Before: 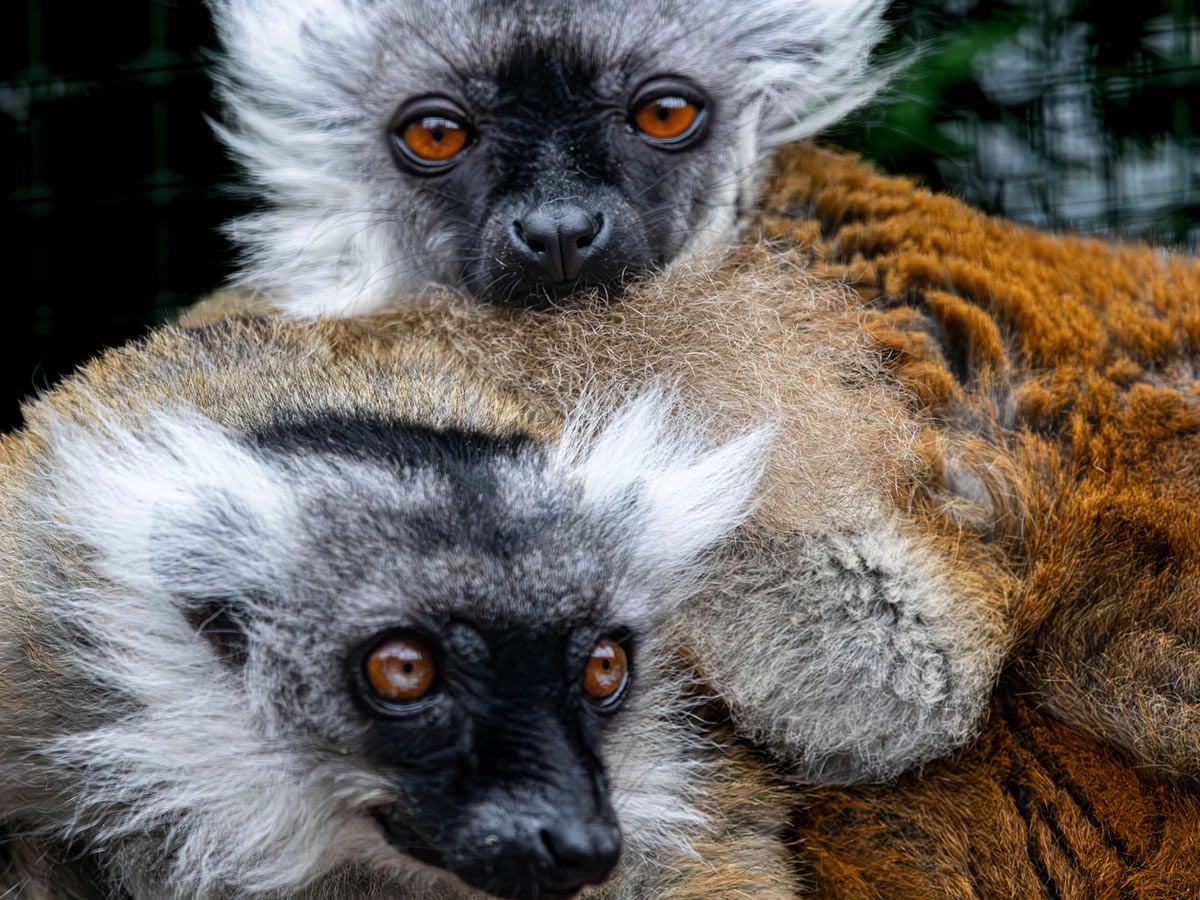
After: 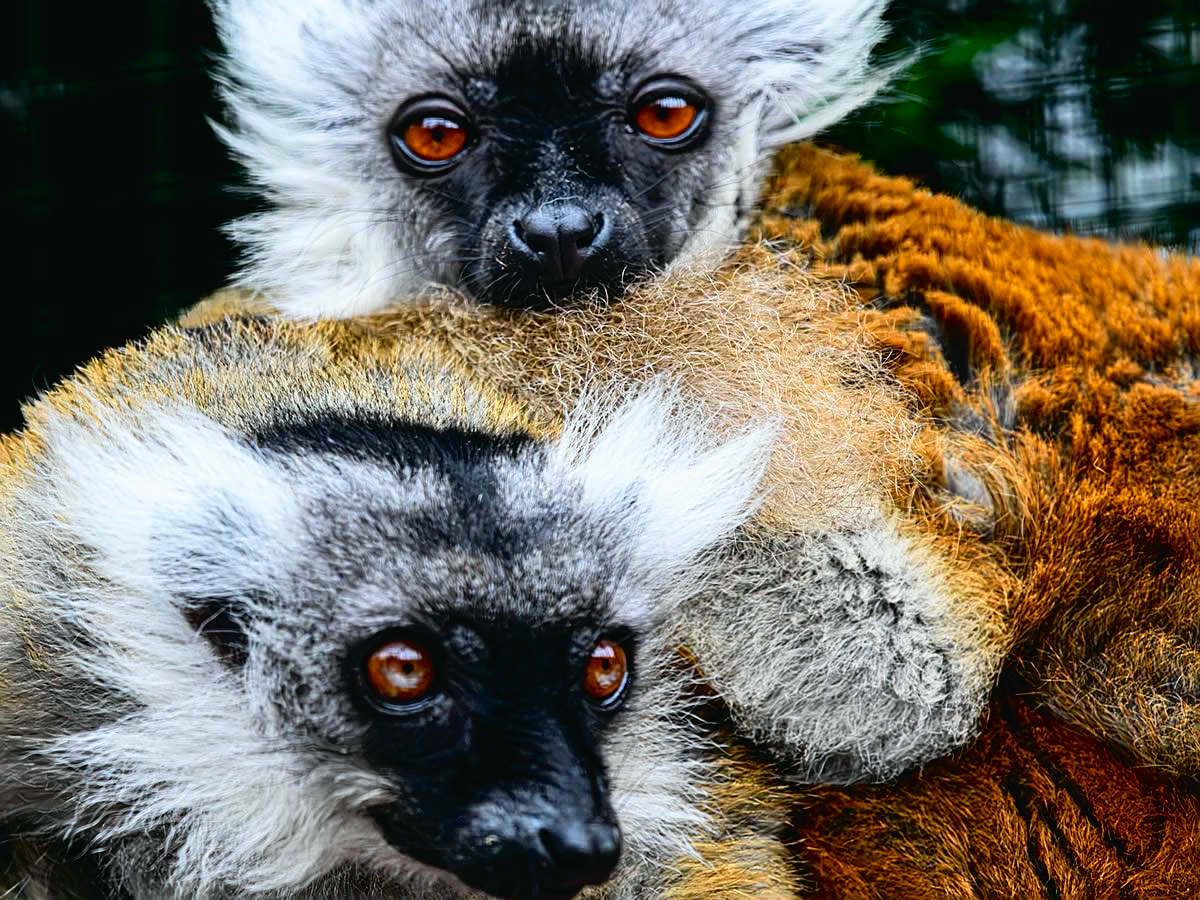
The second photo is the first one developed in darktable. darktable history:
tone curve: curves: ch0 [(0, 0.021) (0.148, 0.076) (0.232, 0.191) (0.398, 0.423) (0.572, 0.672) (0.705, 0.812) (0.877, 0.931) (0.99, 0.987)]; ch1 [(0, 0) (0.377, 0.325) (0.493, 0.486) (0.508, 0.502) (0.515, 0.514) (0.554, 0.586) (0.623, 0.658) (0.701, 0.704) (0.778, 0.751) (1, 1)]; ch2 [(0, 0) (0.431, 0.398) (0.485, 0.486) (0.495, 0.498) (0.511, 0.507) (0.58, 0.66) (0.679, 0.757) (0.749, 0.829) (1, 0.991)], color space Lab, independent channels
sharpen: on, module defaults
